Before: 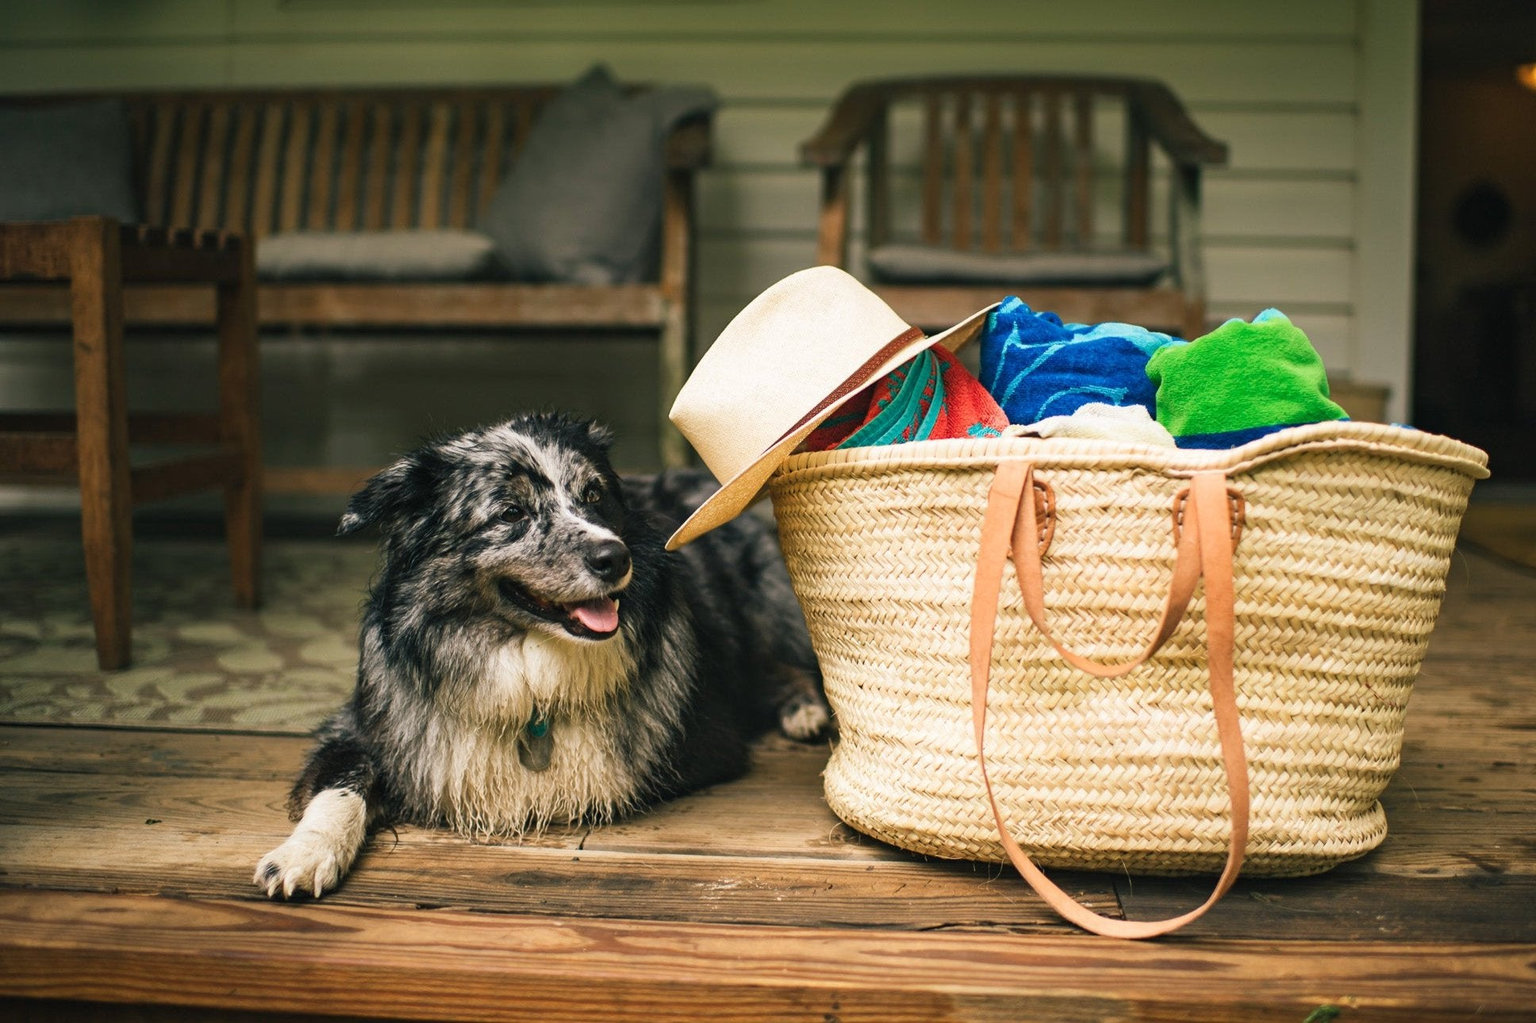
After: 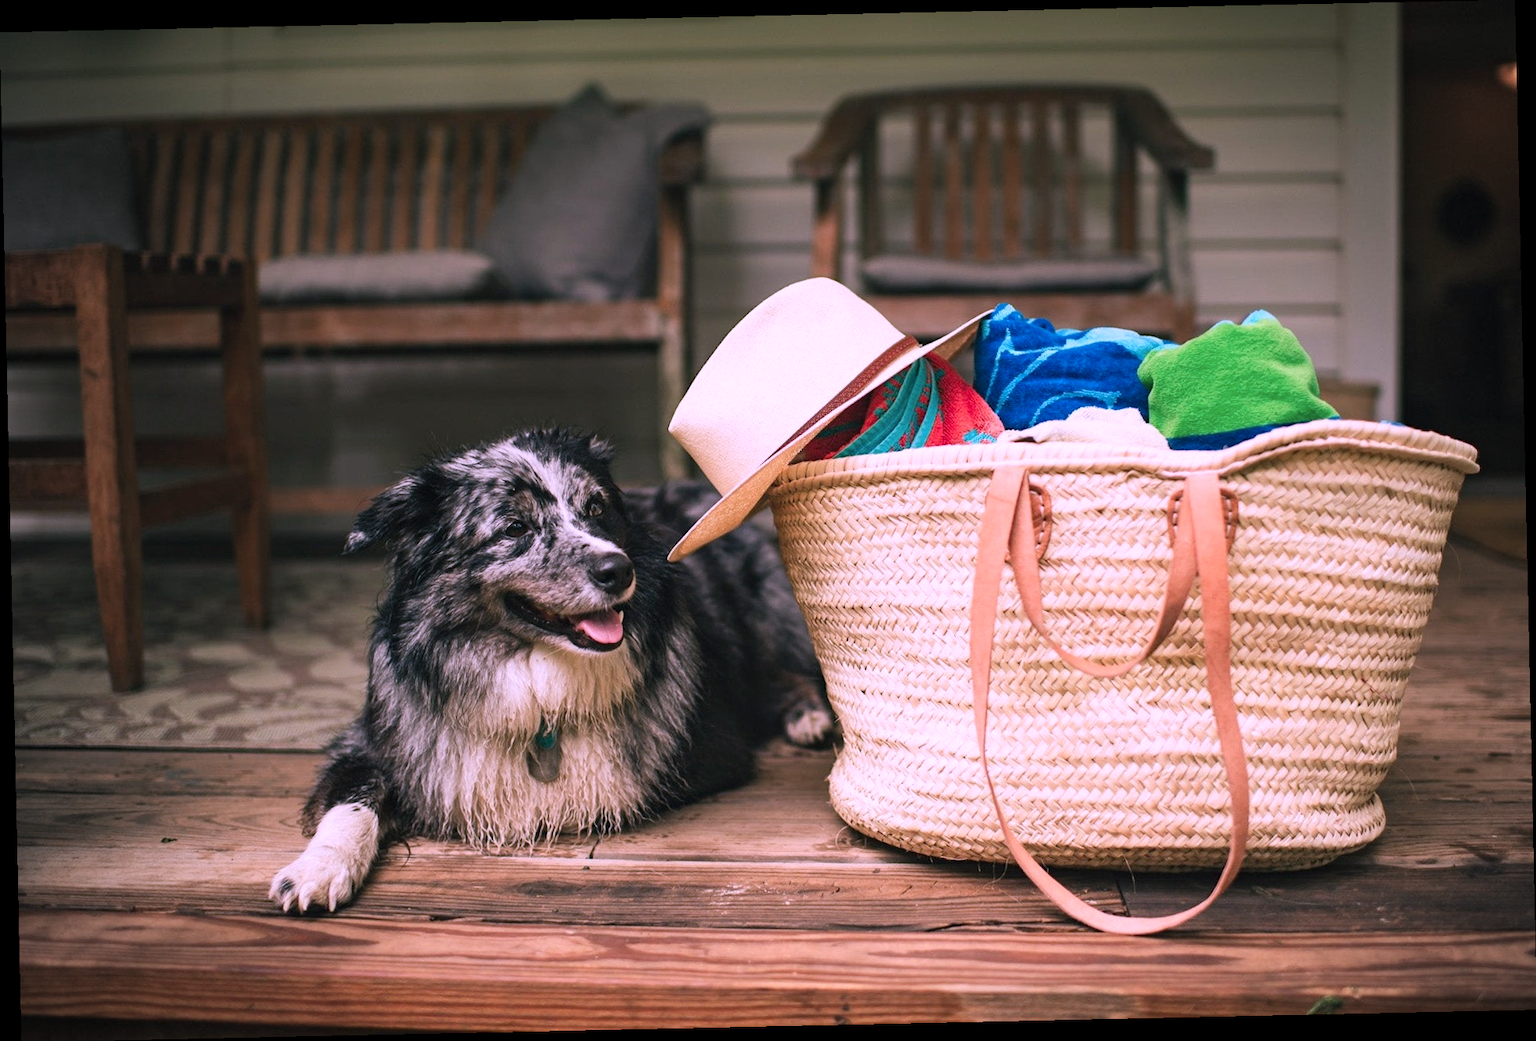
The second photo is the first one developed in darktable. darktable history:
rotate and perspective: rotation -1.24°, automatic cropping off
color correction: highlights a* 15.03, highlights b* -25.07
vignetting: fall-off radius 60.92%
